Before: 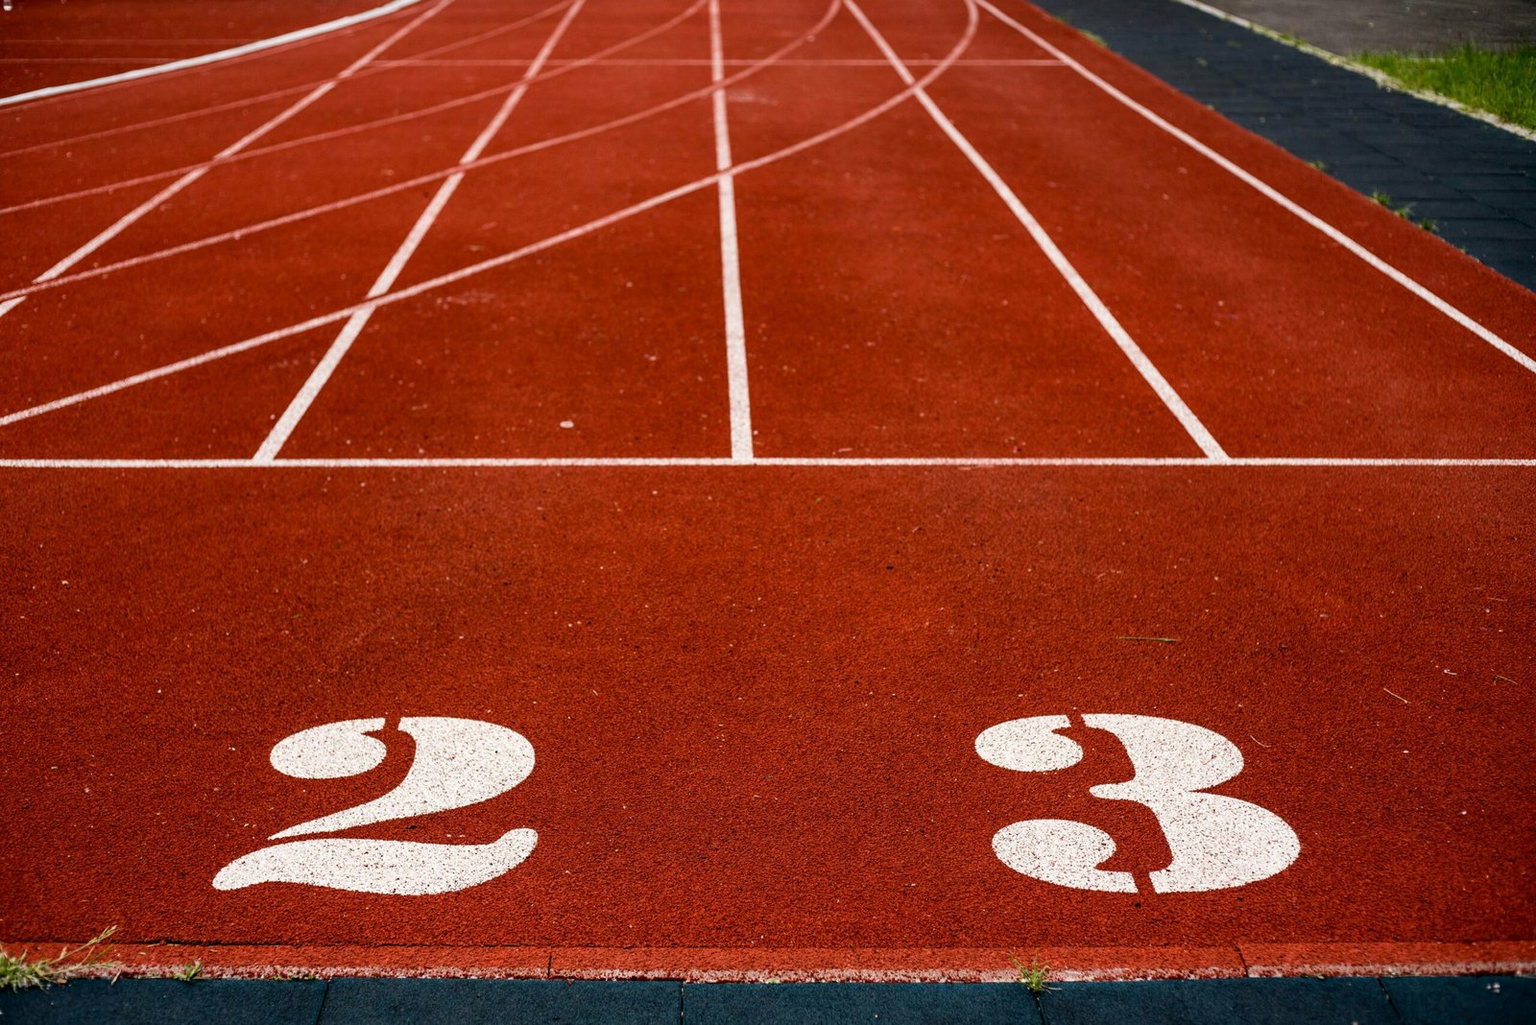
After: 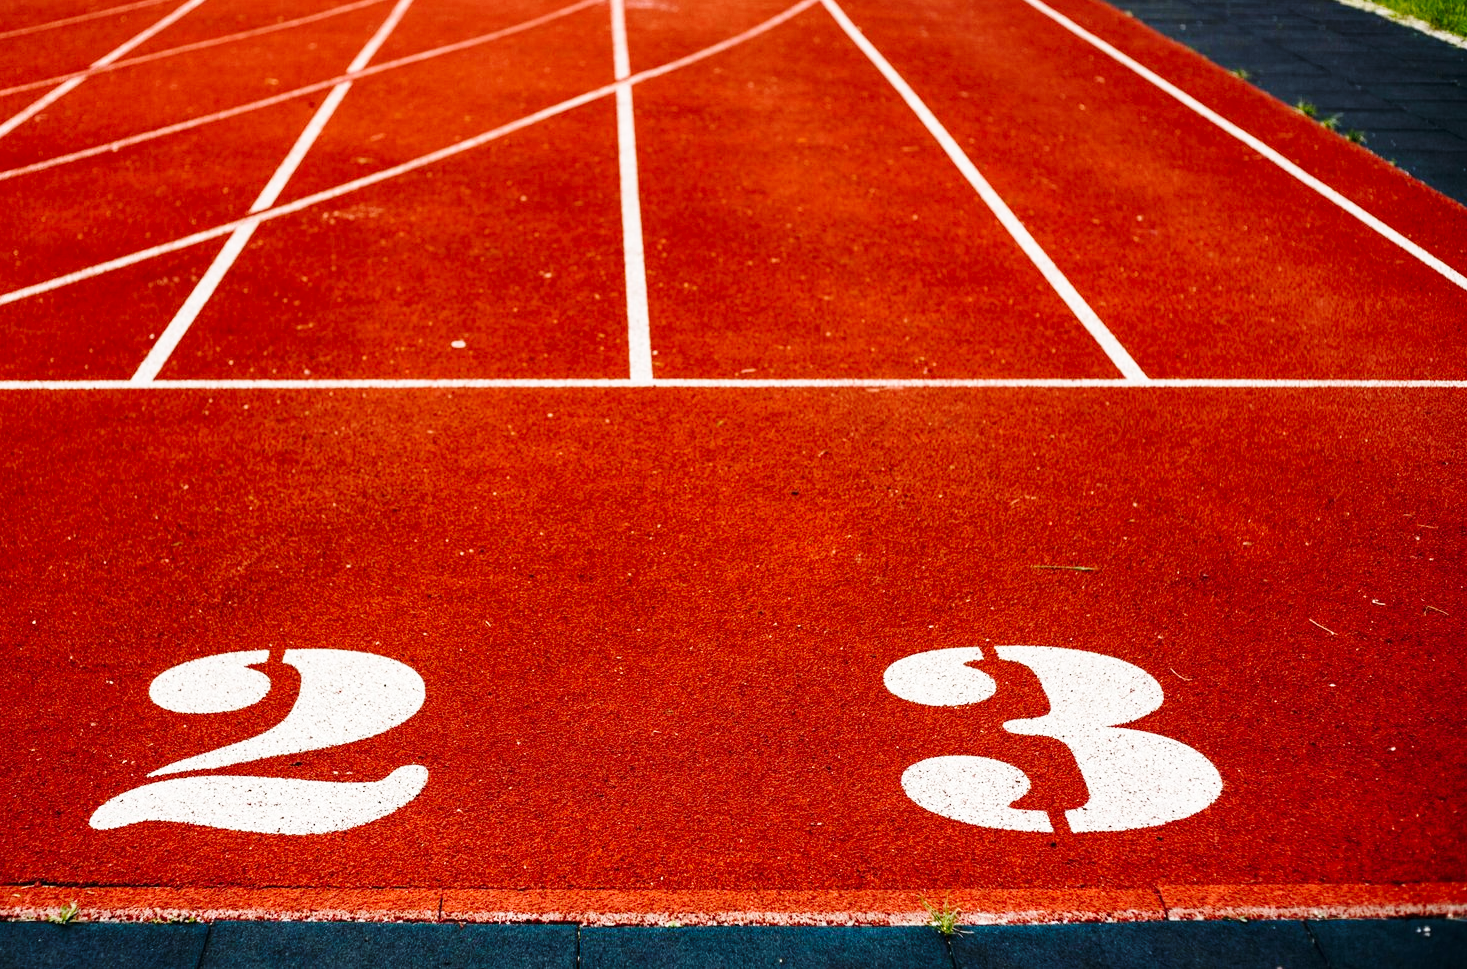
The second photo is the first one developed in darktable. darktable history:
base curve: curves: ch0 [(0, 0) (0.028, 0.03) (0.121, 0.232) (0.46, 0.748) (0.859, 0.968) (1, 1)], preserve colors none
crop and rotate: left 8.262%, top 9.226%
